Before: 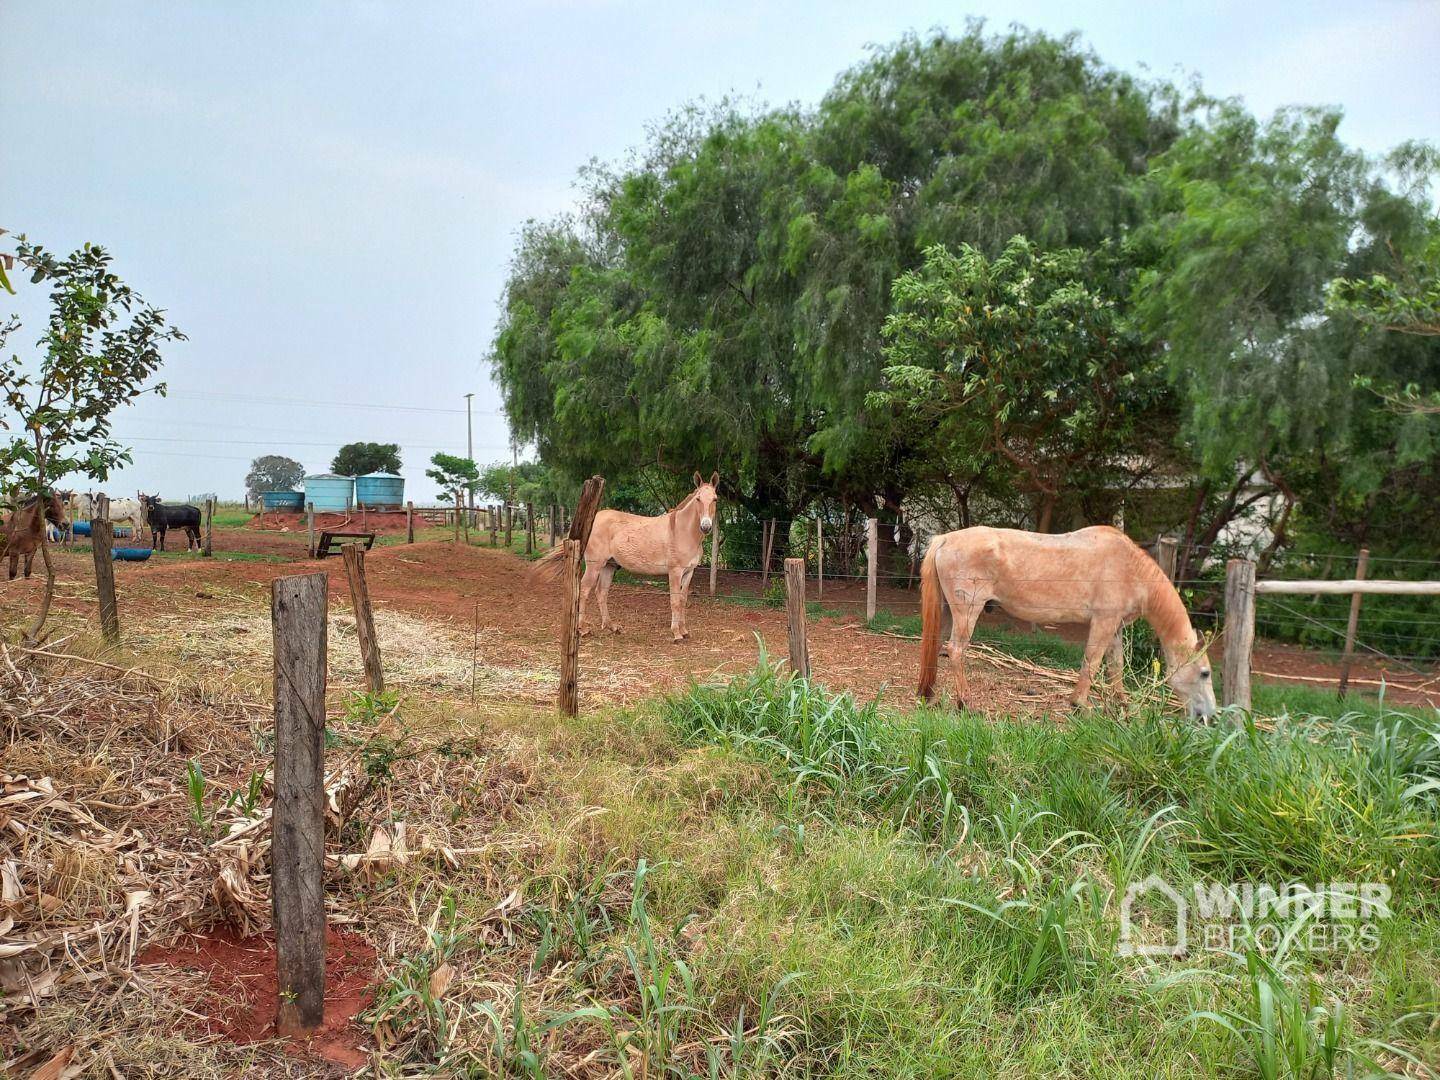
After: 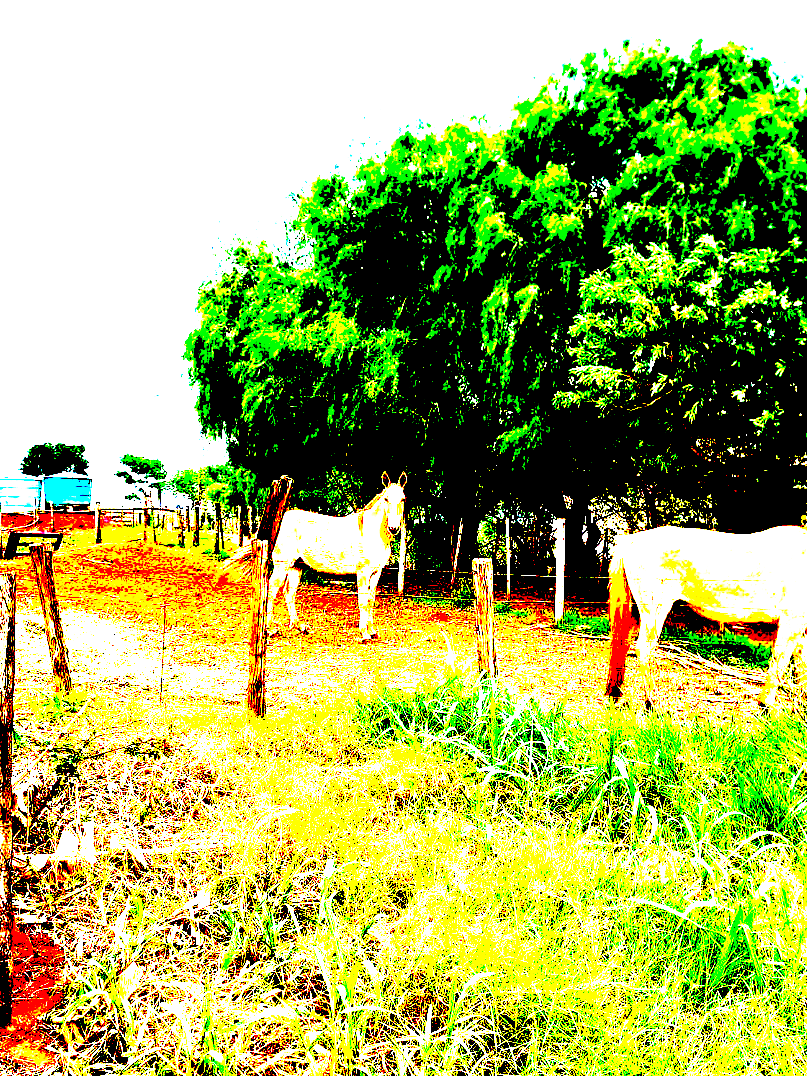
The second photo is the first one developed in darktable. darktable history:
exposure: black level correction 0.1, exposure 3 EV, compensate highlight preservation false
white balance: red 0.986, blue 1.01
crop: left 21.674%, right 22.086%
contrast brightness saturation: contrast 0.08, saturation 0.2
color balance rgb: perceptual saturation grading › global saturation 35%, perceptual saturation grading › highlights -30%, perceptual saturation grading › shadows 35%, perceptual brilliance grading › global brilliance 3%, perceptual brilliance grading › highlights -3%, perceptual brilliance grading › shadows 3%
